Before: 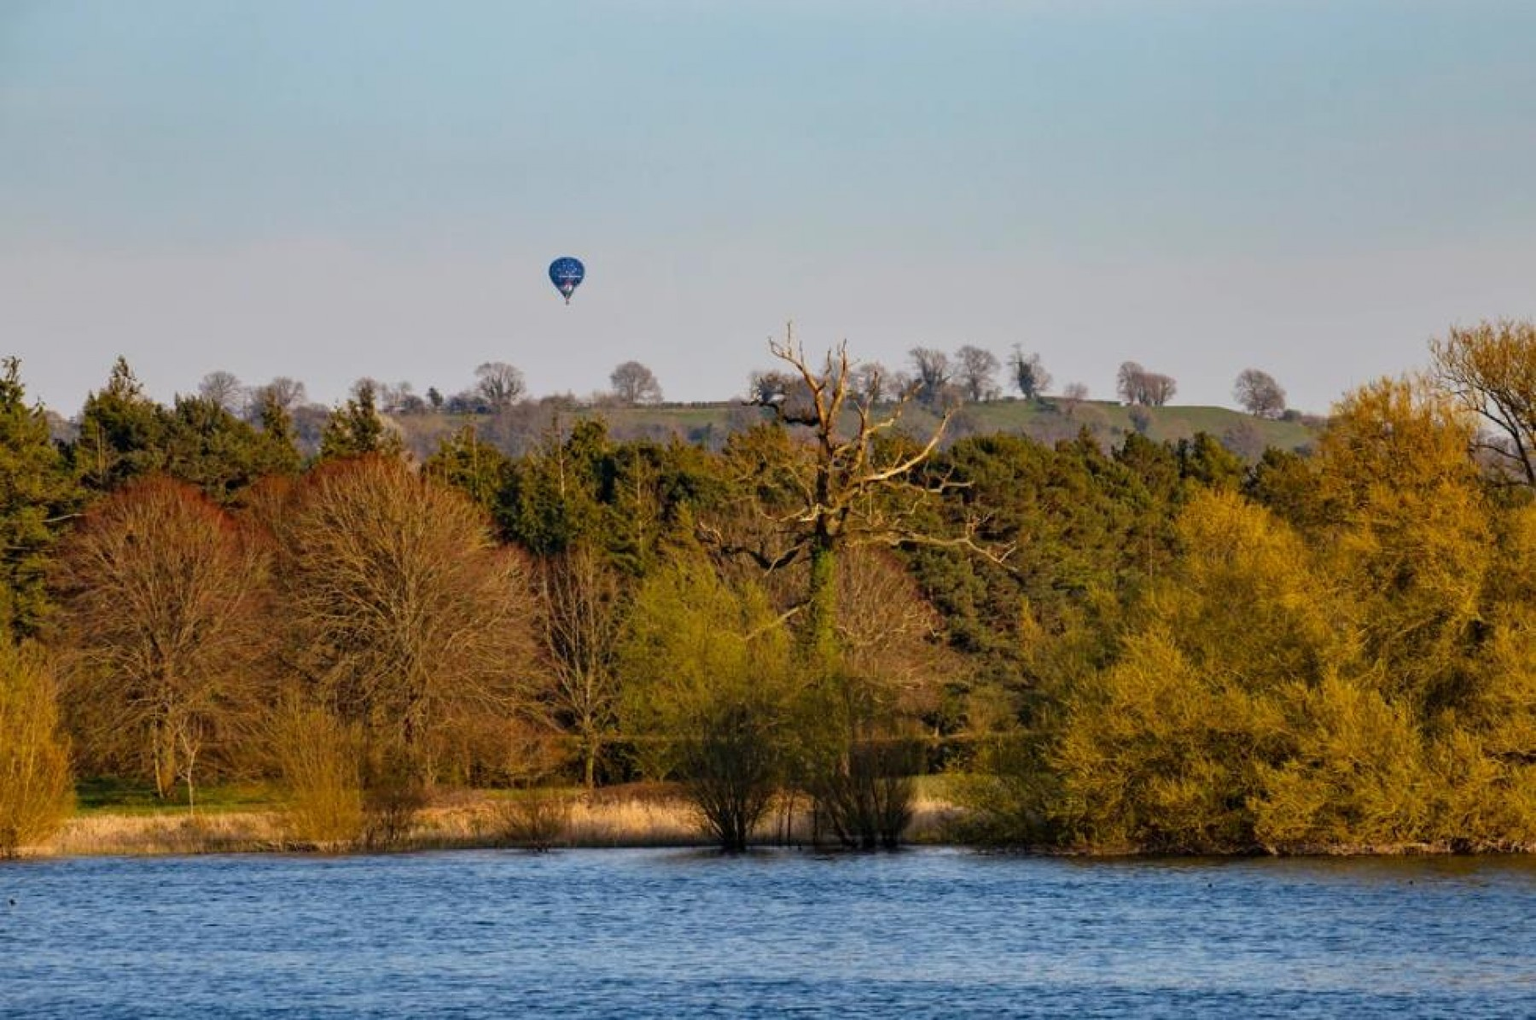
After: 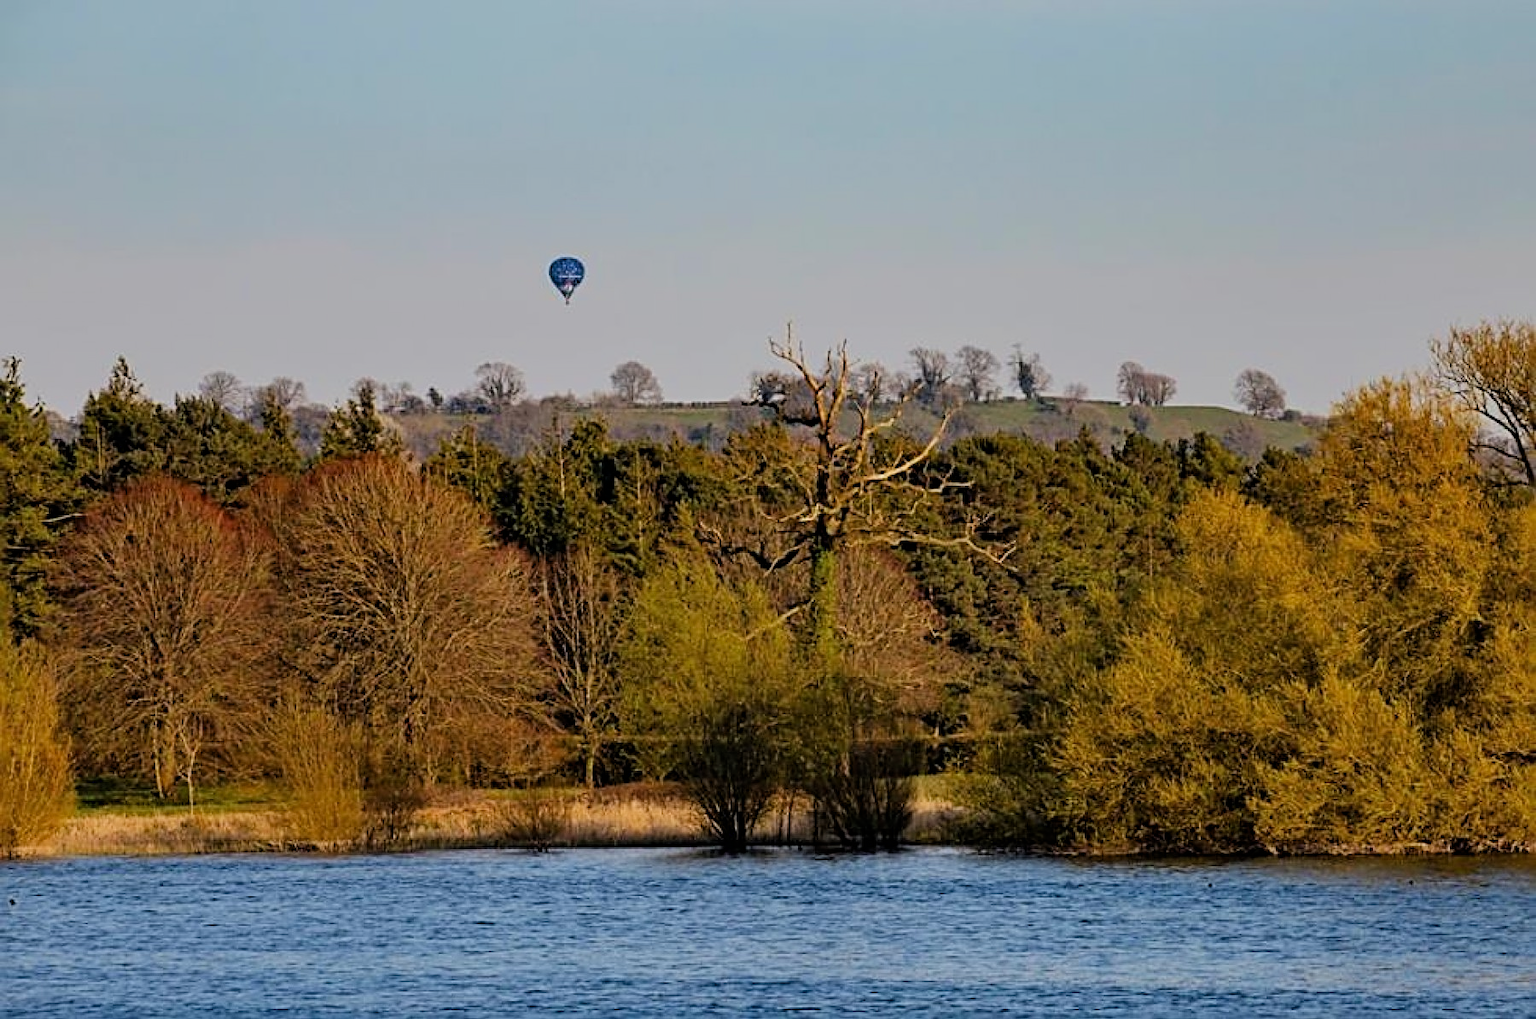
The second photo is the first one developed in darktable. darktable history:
filmic rgb: black relative exposure -8.42 EV, white relative exposure 4.68 EV, hardness 3.82, color science v6 (2022)
sharpen: radius 3.025, amount 0.757
